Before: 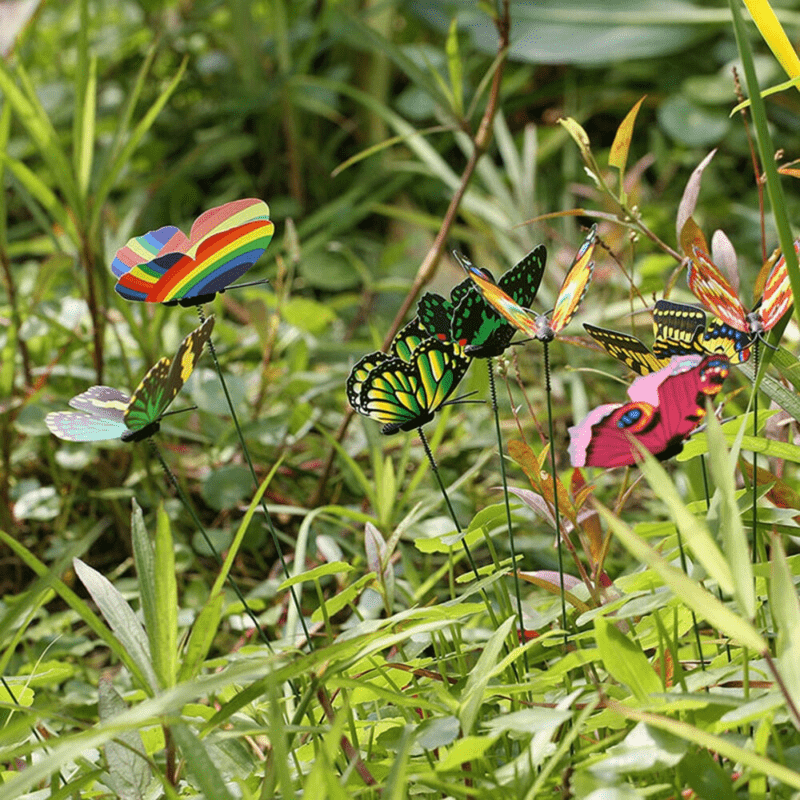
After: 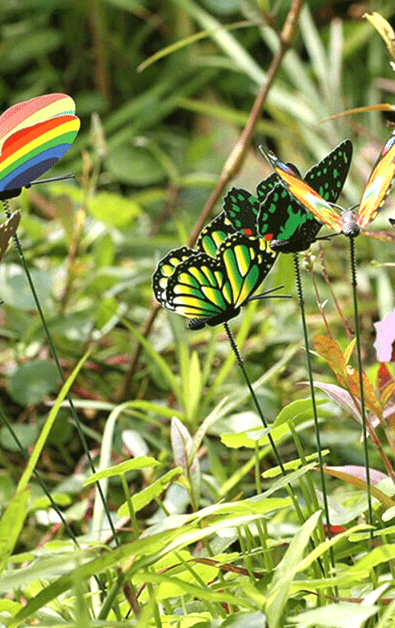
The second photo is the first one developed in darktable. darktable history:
exposure: exposure 0.6 EV, compensate highlight preservation false
crop and rotate: angle 0.02°, left 24.353%, top 13.219%, right 26.156%, bottom 8.224%
